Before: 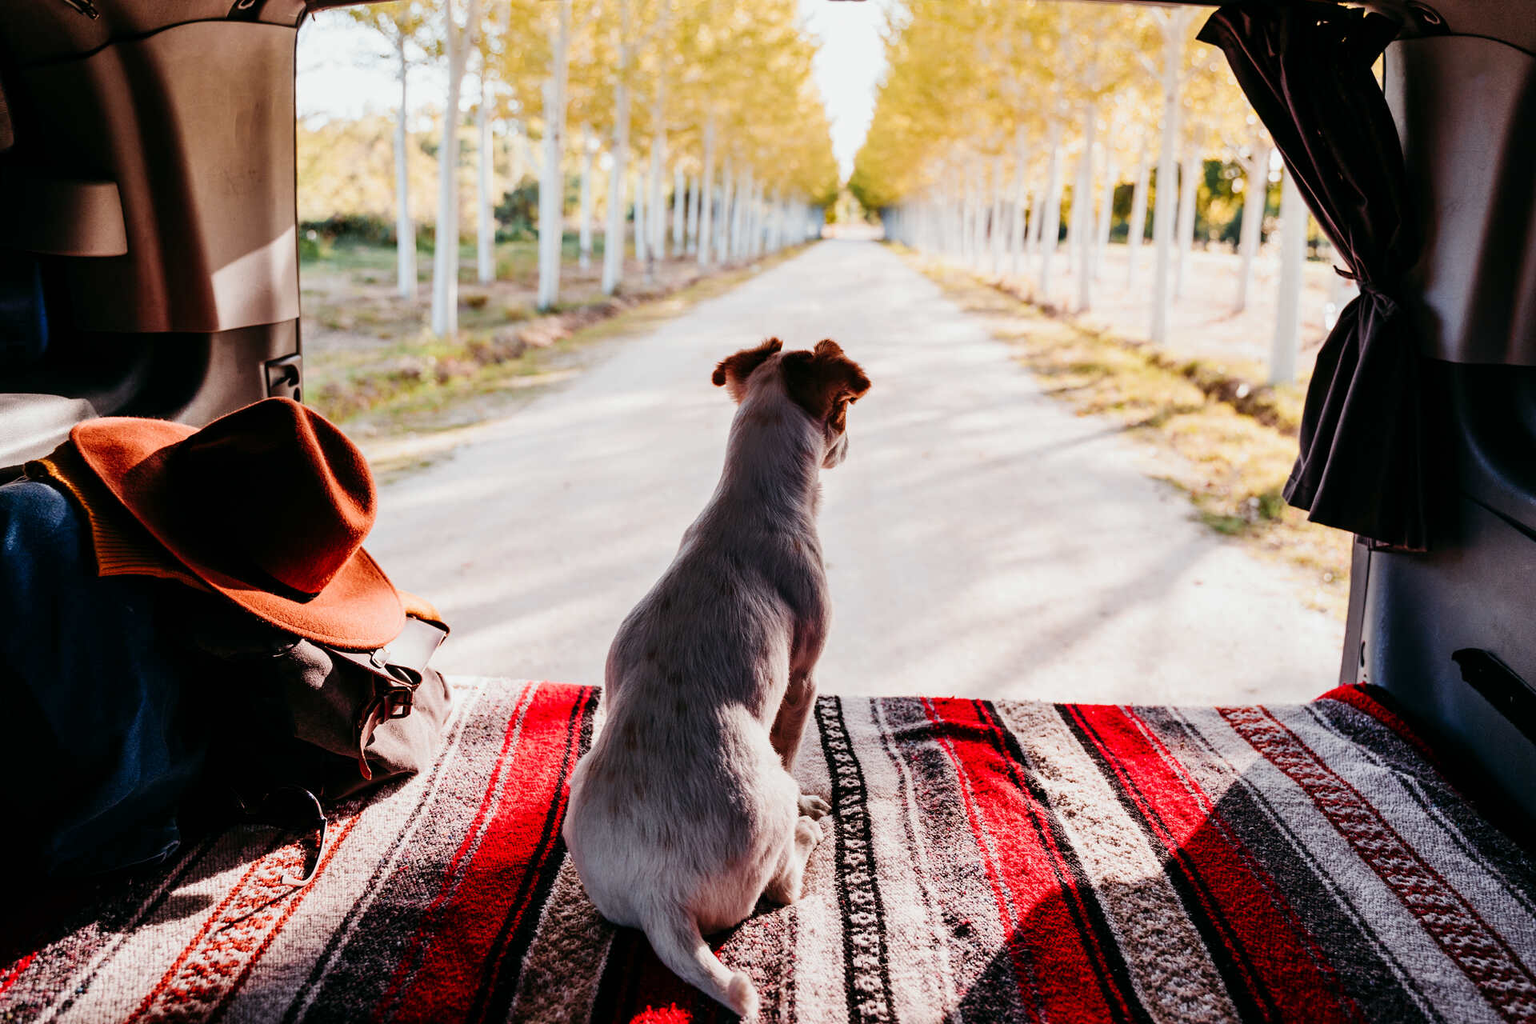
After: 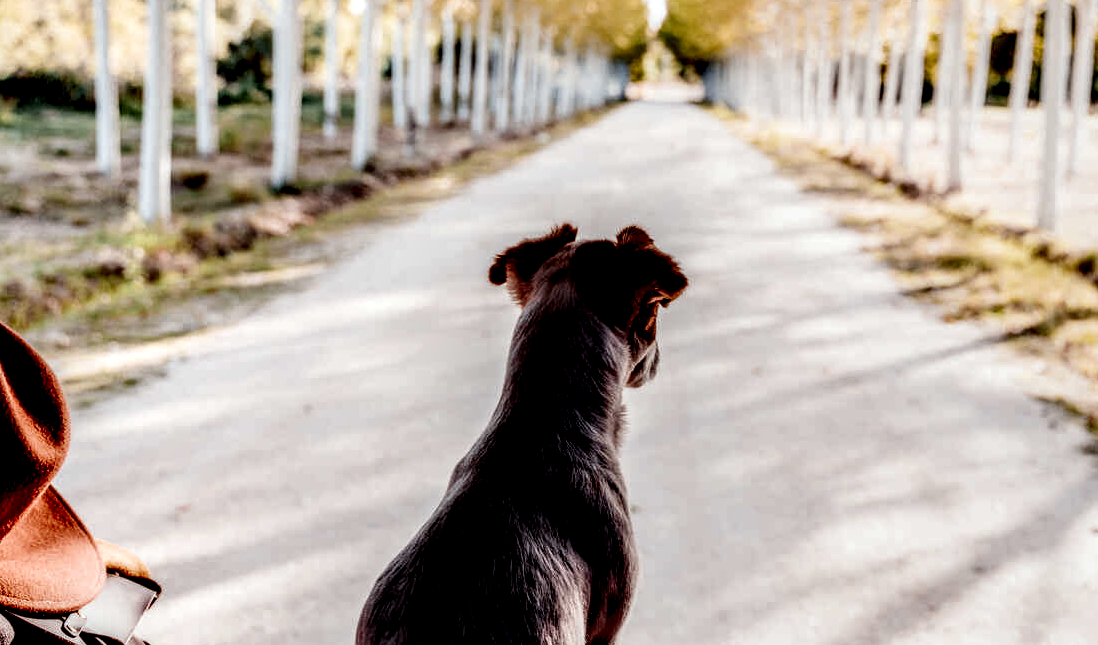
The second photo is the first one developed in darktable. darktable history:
contrast equalizer: y [[0.5 ×6], [0.5 ×6], [0.5, 0.5, 0.501, 0.545, 0.707, 0.863], [0 ×6], [0 ×6]]
local contrast: shadows 185%, detail 225%
contrast brightness saturation: saturation -0.05
filmic rgb: black relative exposure -11.35 EV, white relative exposure 3.22 EV, hardness 6.76, color science v6 (2022)
crop: left 20.932%, top 15.471%, right 21.848%, bottom 34.081%
